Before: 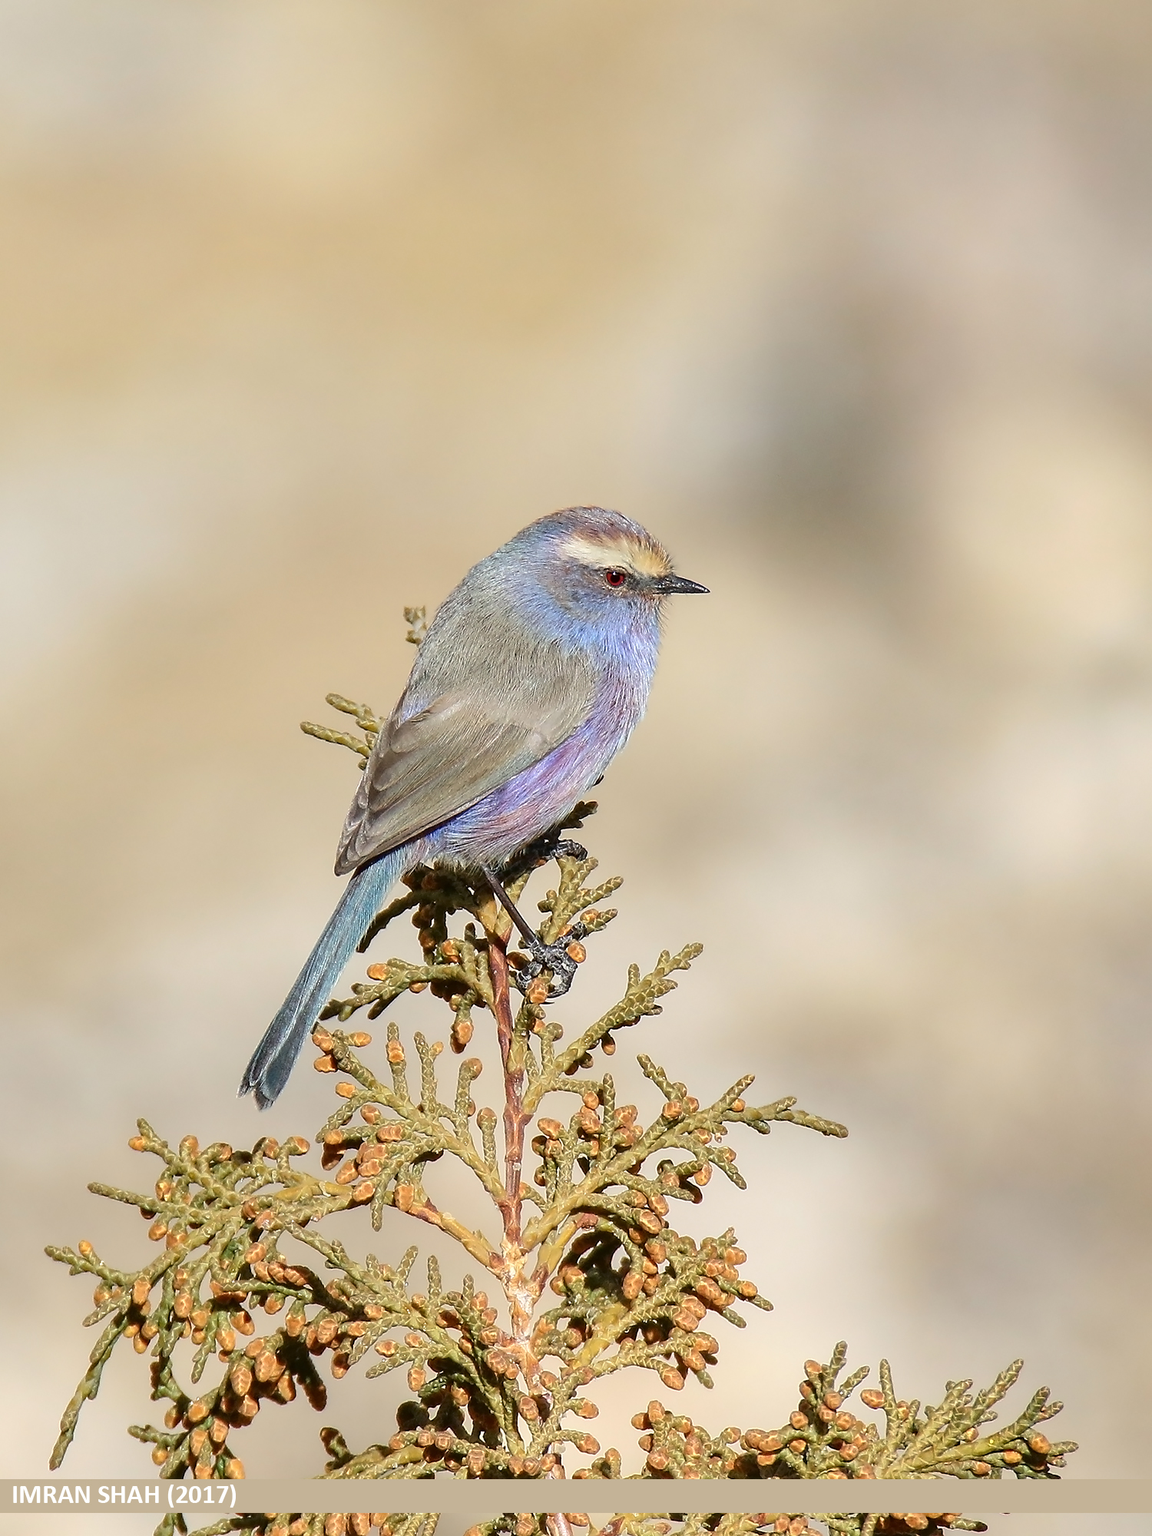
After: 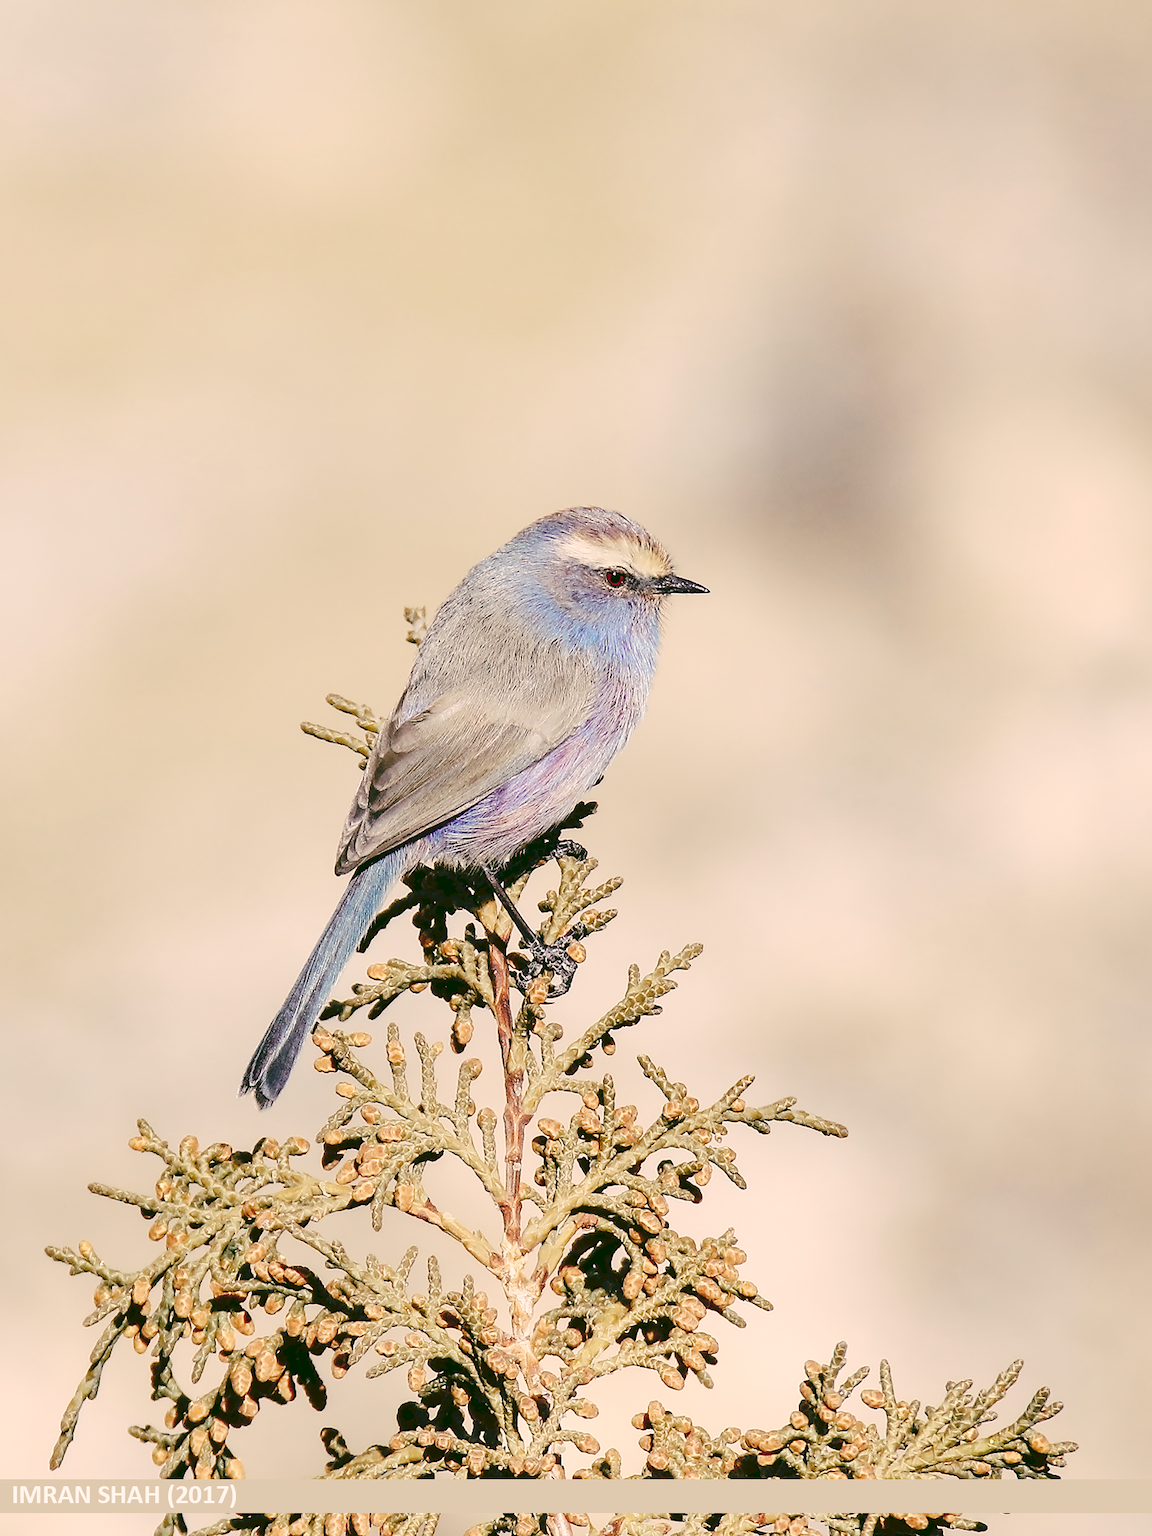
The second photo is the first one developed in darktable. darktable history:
tone curve: curves: ch0 [(0, 0) (0.003, 0.084) (0.011, 0.084) (0.025, 0.084) (0.044, 0.084) (0.069, 0.085) (0.1, 0.09) (0.136, 0.1) (0.177, 0.119) (0.224, 0.144) (0.277, 0.205) (0.335, 0.298) (0.399, 0.417) (0.468, 0.525) (0.543, 0.631) (0.623, 0.72) (0.709, 0.8) (0.801, 0.867) (0.898, 0.934) (1, 1)], preserve colors none
color look up table: target L [97.04, 89.38, 89.2, 82.34, 61.66, 64.88, 55.54, 58.46, 42.03, 40.47, 36.85, 12.63, 201.2, 79.6, 76.17, 77.58, 75.78, 65.18, 59.81, 62.67, 53.69, 45.18, 42.19, 32.83, 21.45, 9.01, 87.05, 81.48, 89.23, 78.87, 81.6, 67.42, 50.19, 59.85, 66.41, 45.3, 44.08, 39.36, 25.62, 30.73, 16.23, 85.55, 80.14, 63.62, 48.66, 53.32, 46.34, 33.46, 7.568], target a [13.5, -7.858, -4.678, -27.6, -26.25, -11.94, -30.06, -16.78, -19.8, -10.04, -5.401, -41.19, 0, 8.571, 5.028, 25.46, 12.73, 23.99, 46.57, 43.08, 44.2, 21.82, 31.12, 7.898, 28.05, -11.69, 21.48, 17.51, 28.42, 25.79, 27.41, 46.16, 8.735, 20.77, 45.16, 25.71, 4.332, 41.1, 8.819, 35.63, 30.08, -0.273, -36.53, -13.61, -10.08, -16.72, 2.178, -5.436, -24.76], target b [19.64, 34.49, 25.6, 19.94, -0.427, 12.8, 18.26, 24.93, 9.42, 0.793, 12.98, 20.86, -0.001, 53.81, 25.57, 17.05, 15, 35.73, 42.51, 9.799, 18.47, 9.68, 30.4, 39.22, 36.21, 14.69, 10.87, 6.494, 6.312, -8.159, -1.145, 3.292, -10.55, -5.453, -20.17, -34.18, -1.199, -1.667, -4.345, -39.27, -30.54, 3.304, -11.07, -22.54, -32.11, -8.54, -46.37, -15.2, 12.16], num patches 49
